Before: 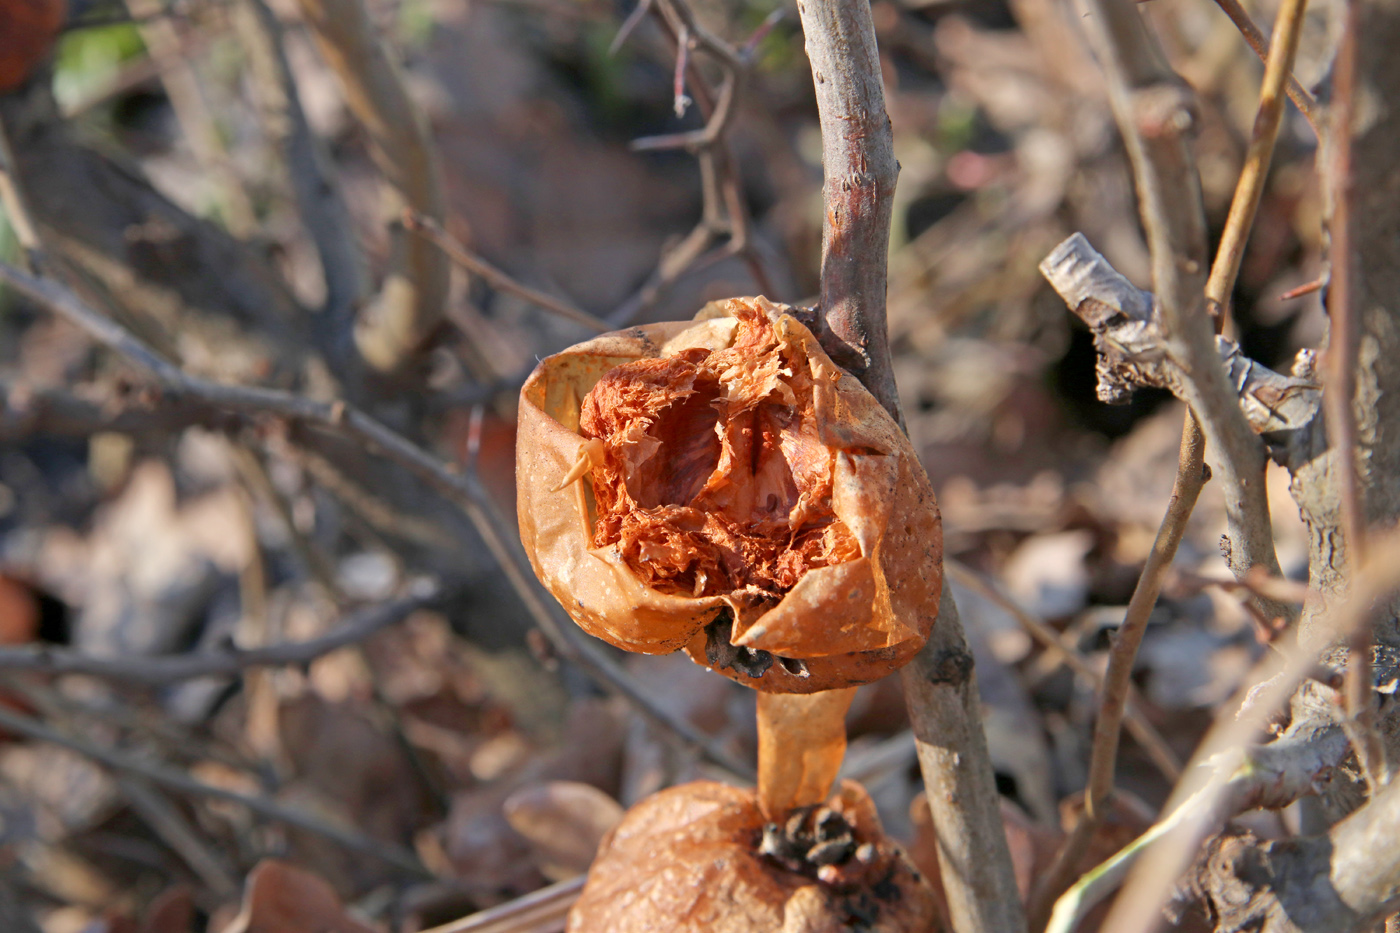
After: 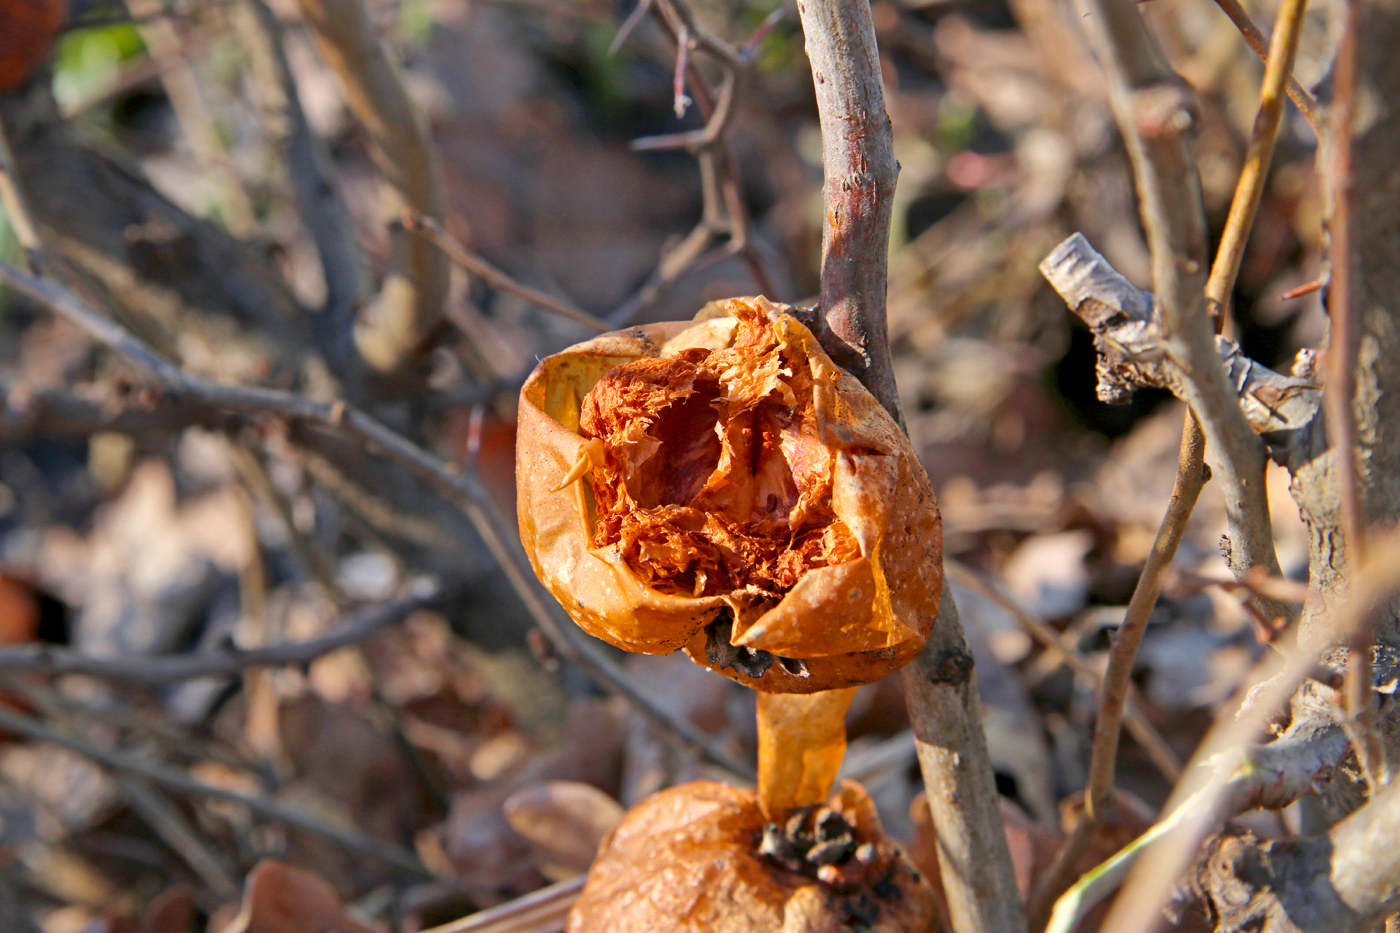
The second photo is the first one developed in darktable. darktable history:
local contrast: mode bilateral grid, contrast 19, coarseness 49, detail 132%, midtone range 0.2
color balance rgb: perceptual saturation grading › global saturation 25.173%, global vibrance 9.374%
